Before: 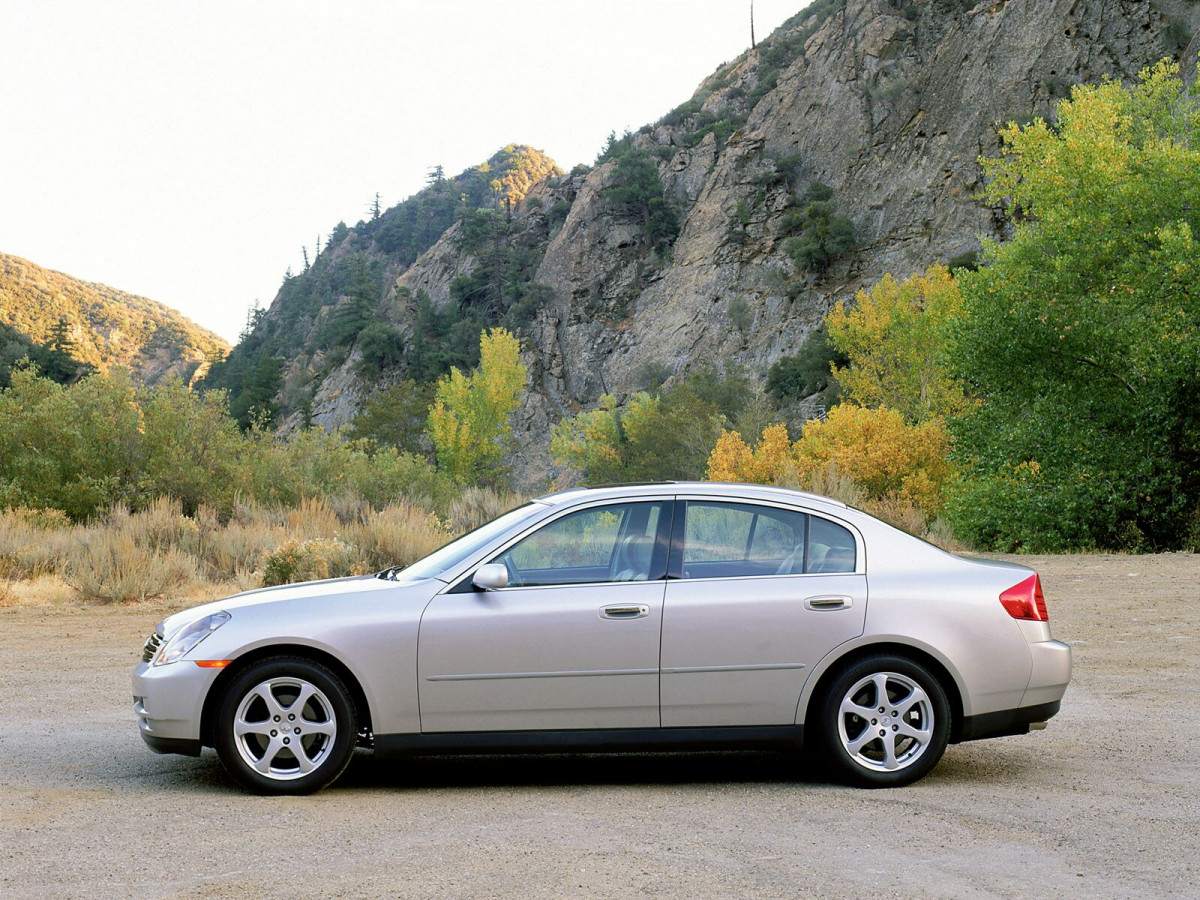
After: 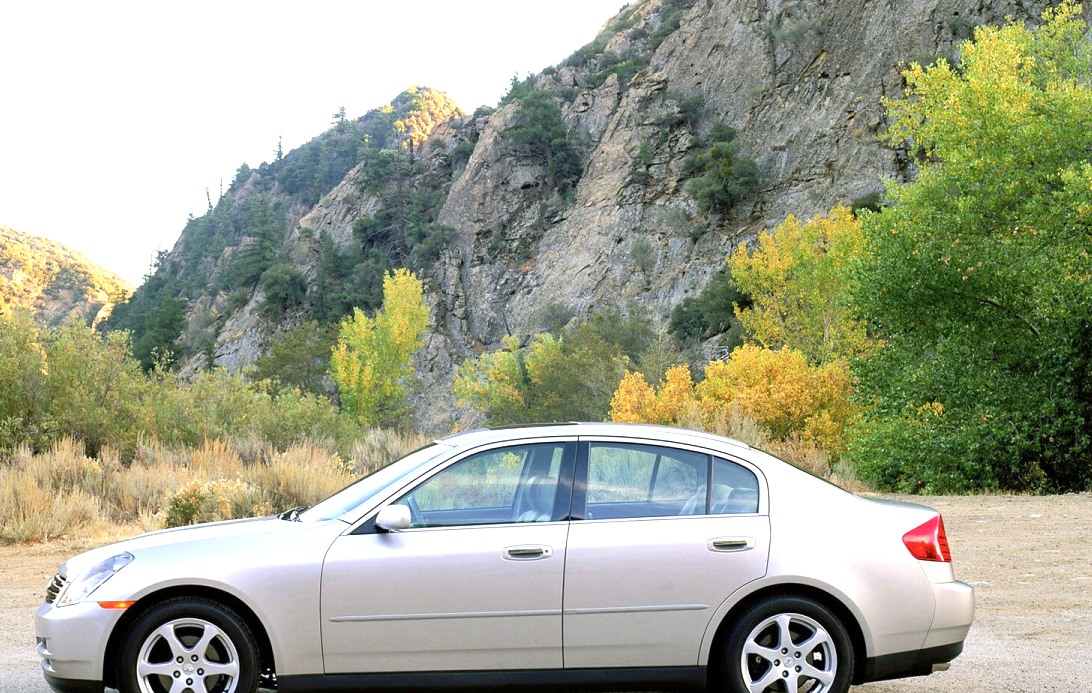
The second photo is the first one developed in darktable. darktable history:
crop: left 8.155%, top 6.611%, bottom 15.385%
exposure: exposure 0.669 EV, compensate highlight preservation false
